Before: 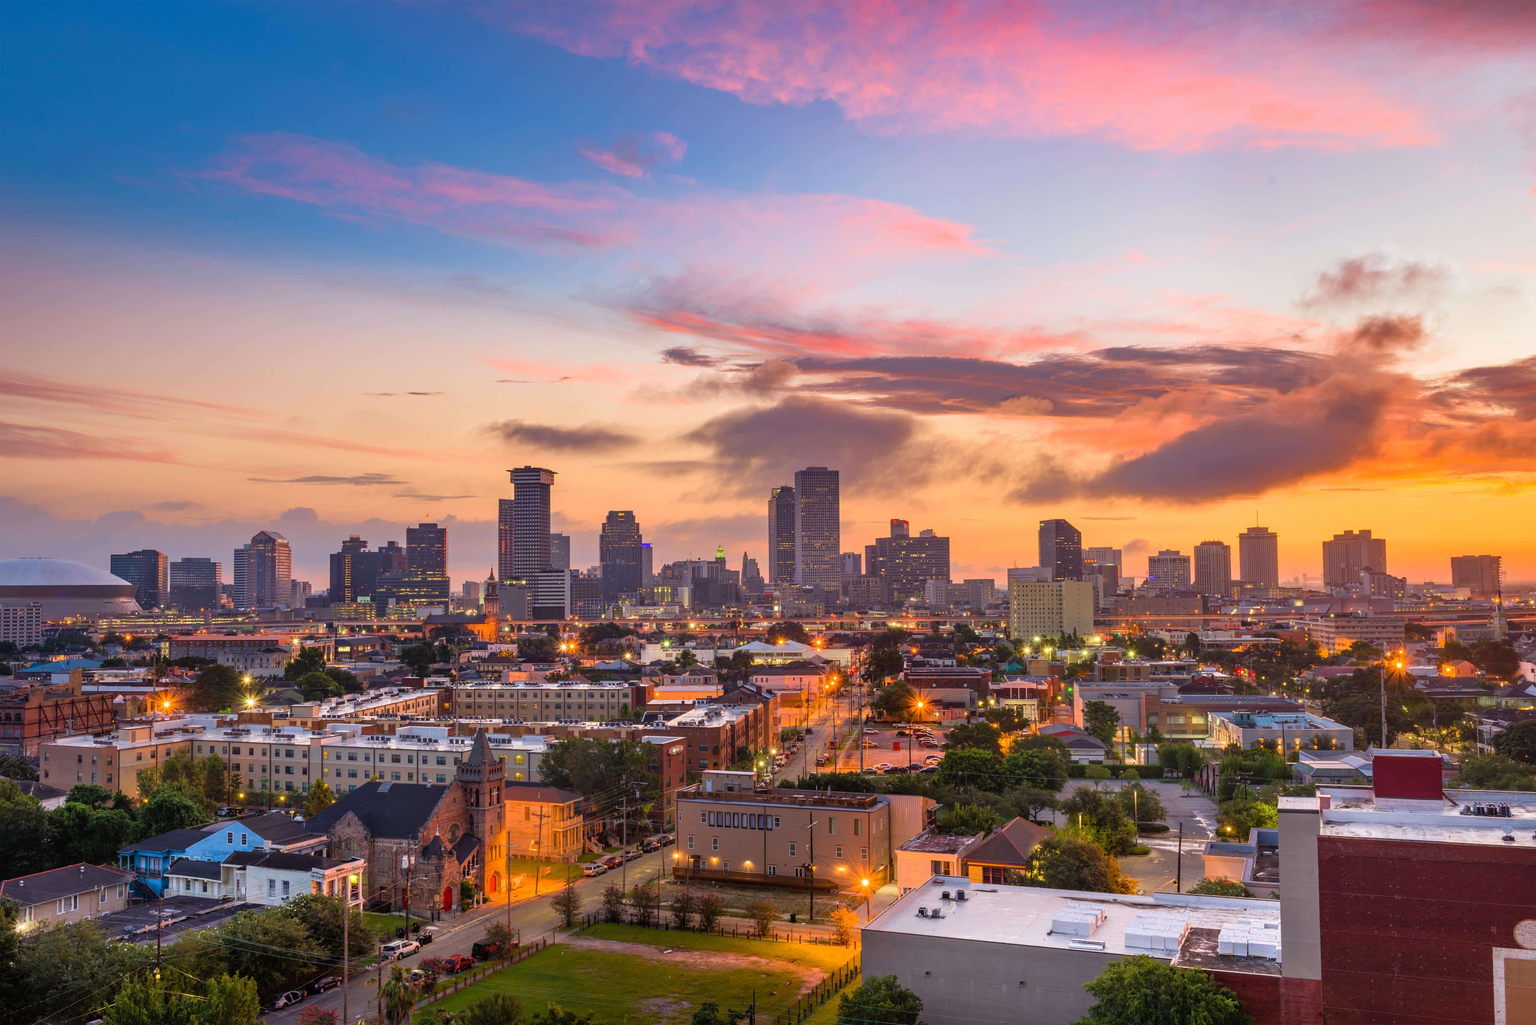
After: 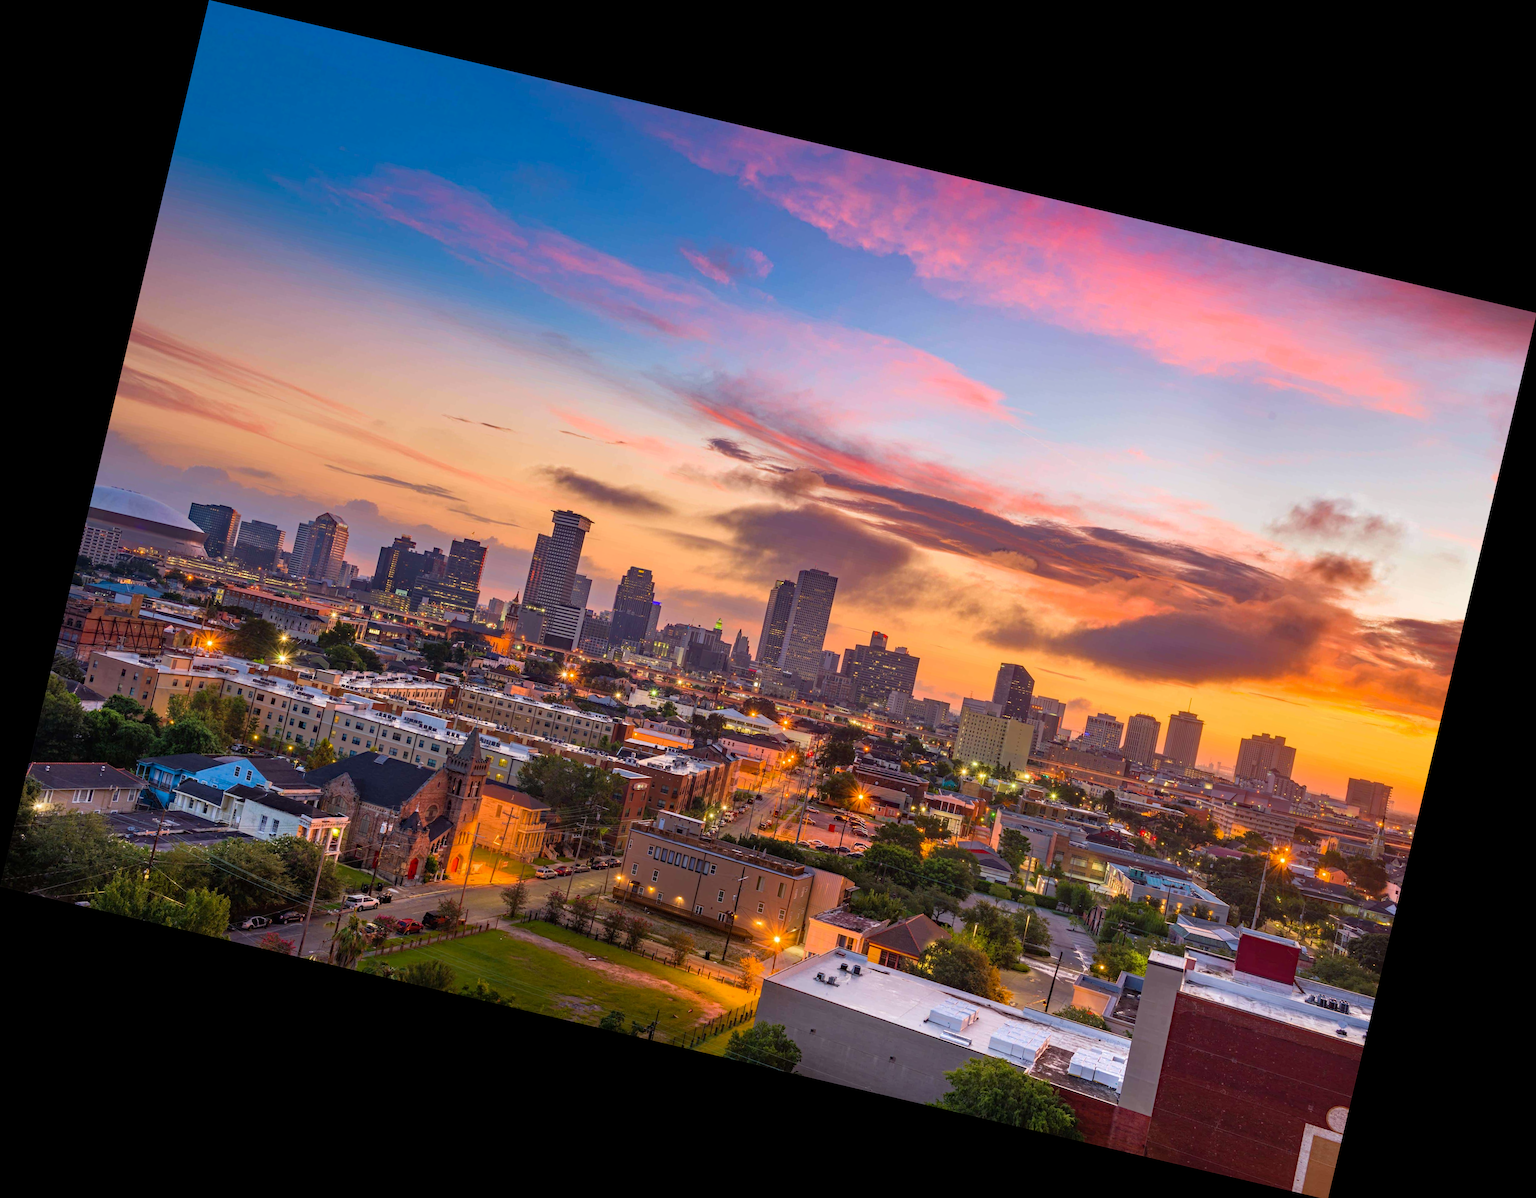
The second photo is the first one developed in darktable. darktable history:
rotate and perspective: rotation 13.27°, automatic cropping off
haze removal: strength 0.29, distance 0.25, compatibility mode true, adaptive false
